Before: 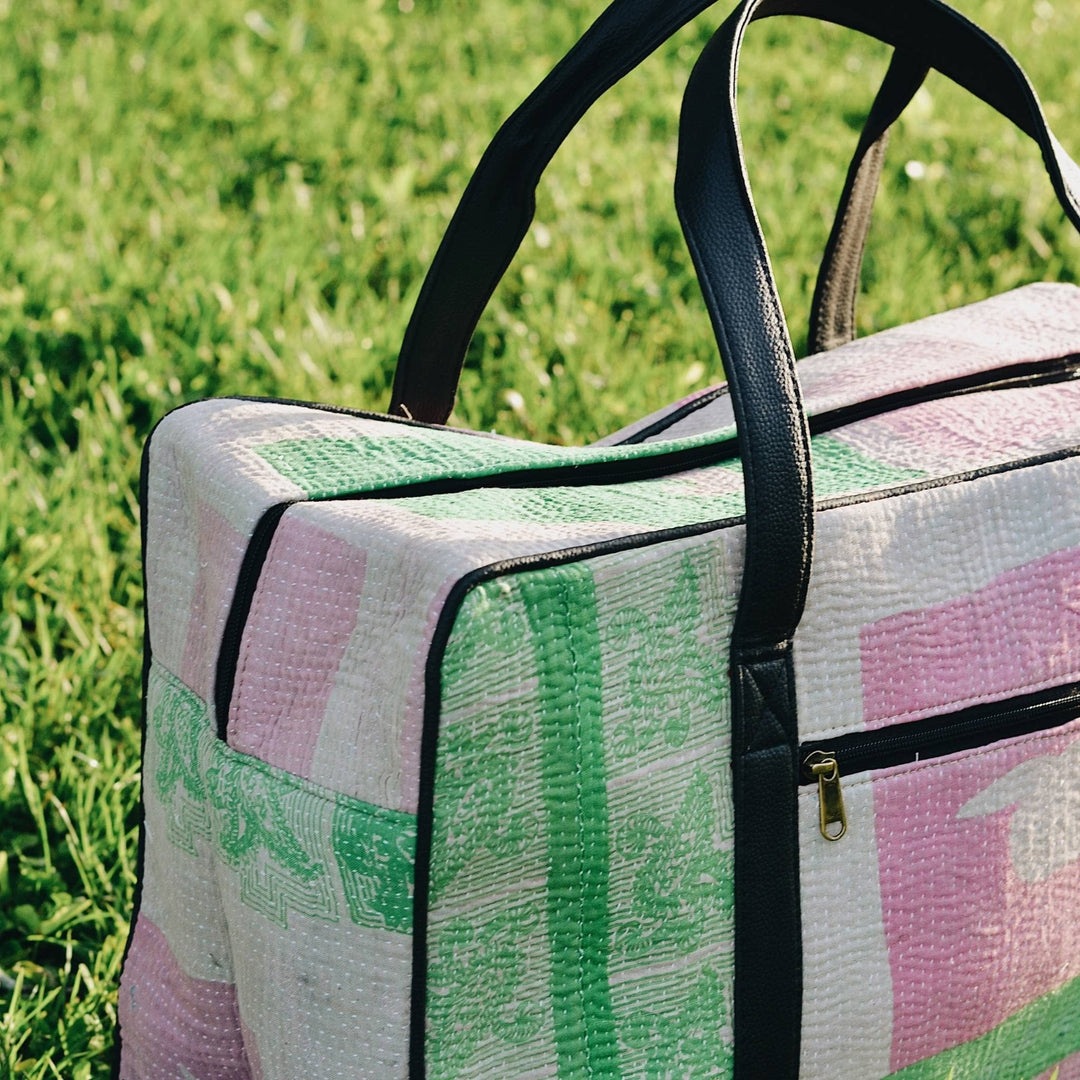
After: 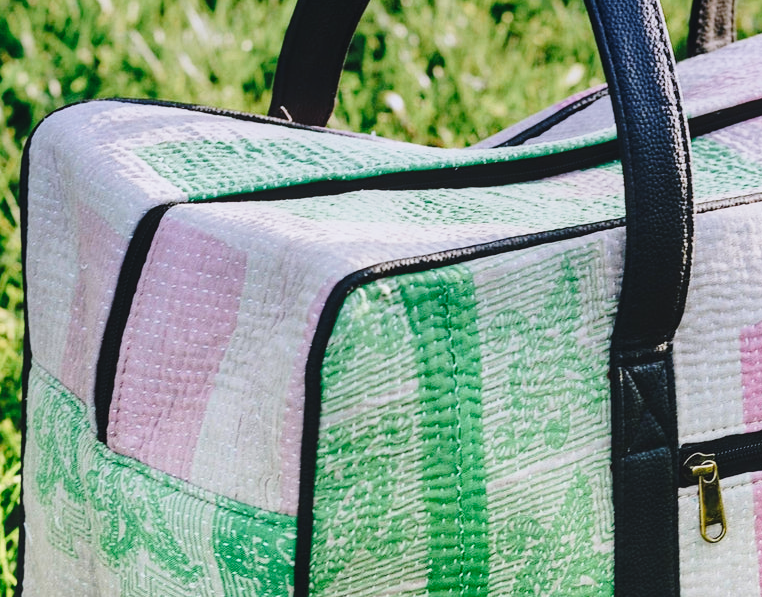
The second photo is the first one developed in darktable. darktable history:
tone equalizer: on, module defaults
base curve: curves: ch0 [(0, 0) (0.028, 0.03) (0.121, 0.232) (0.46, 0.748) (0.859, 0.968) (1, 1)], preserve colors none
crop: left 11.123%, top 27.61%, right 18.3%, bottom 17.034%
graduated density: hue 238.83°, saturation 50%
local contrast: detail 110%
